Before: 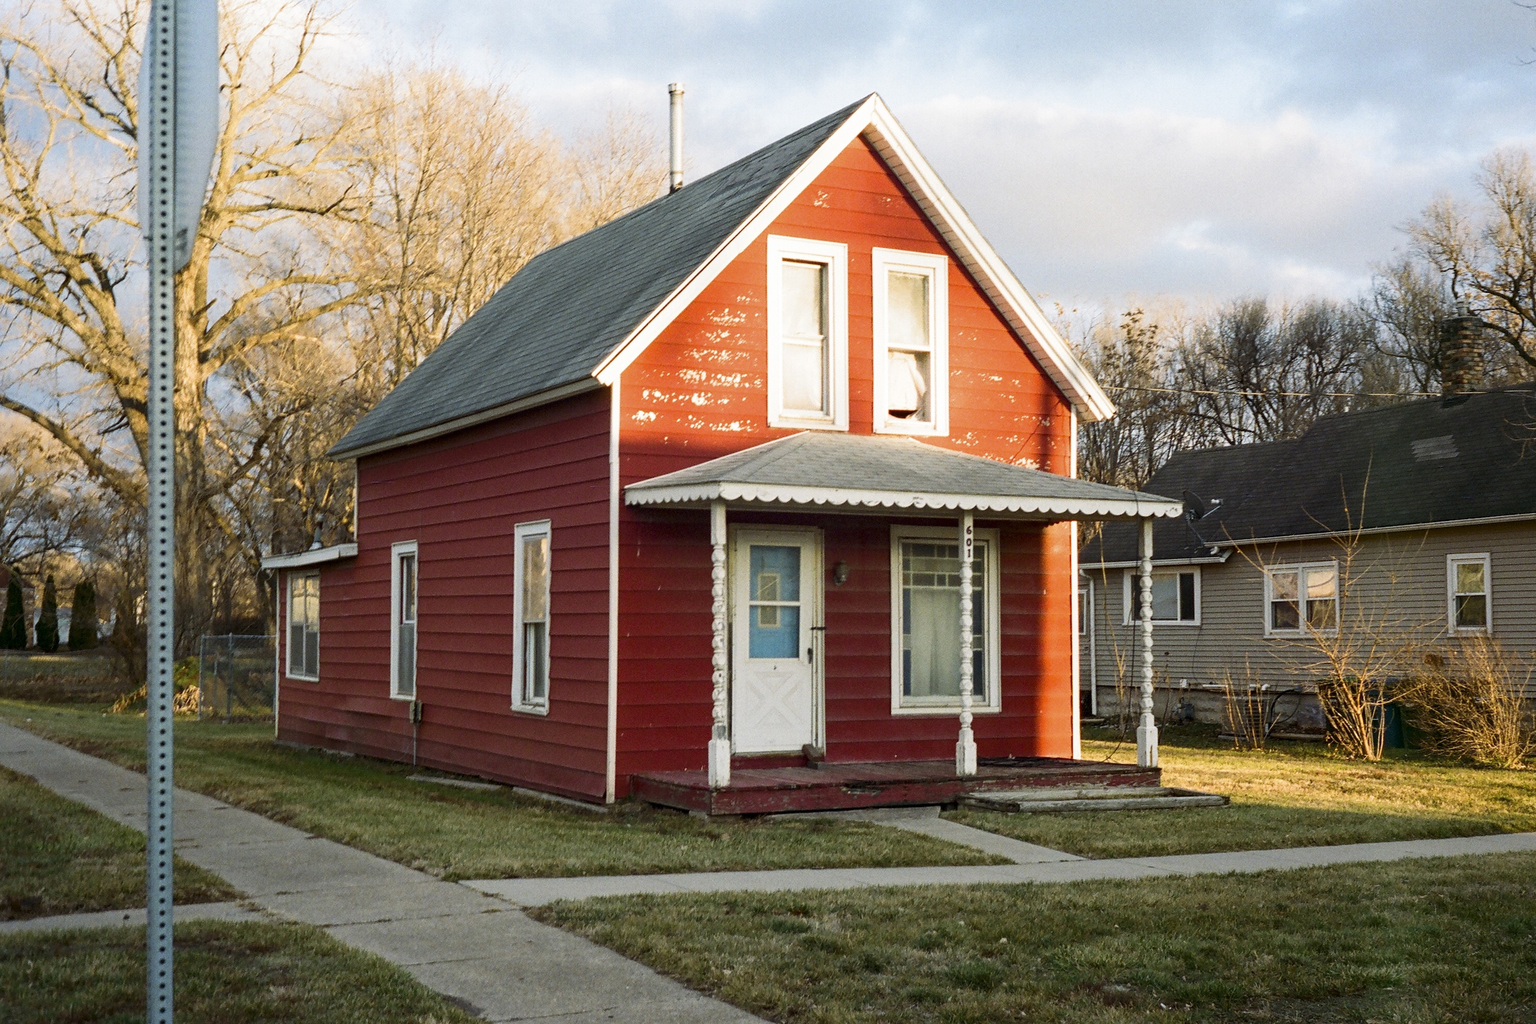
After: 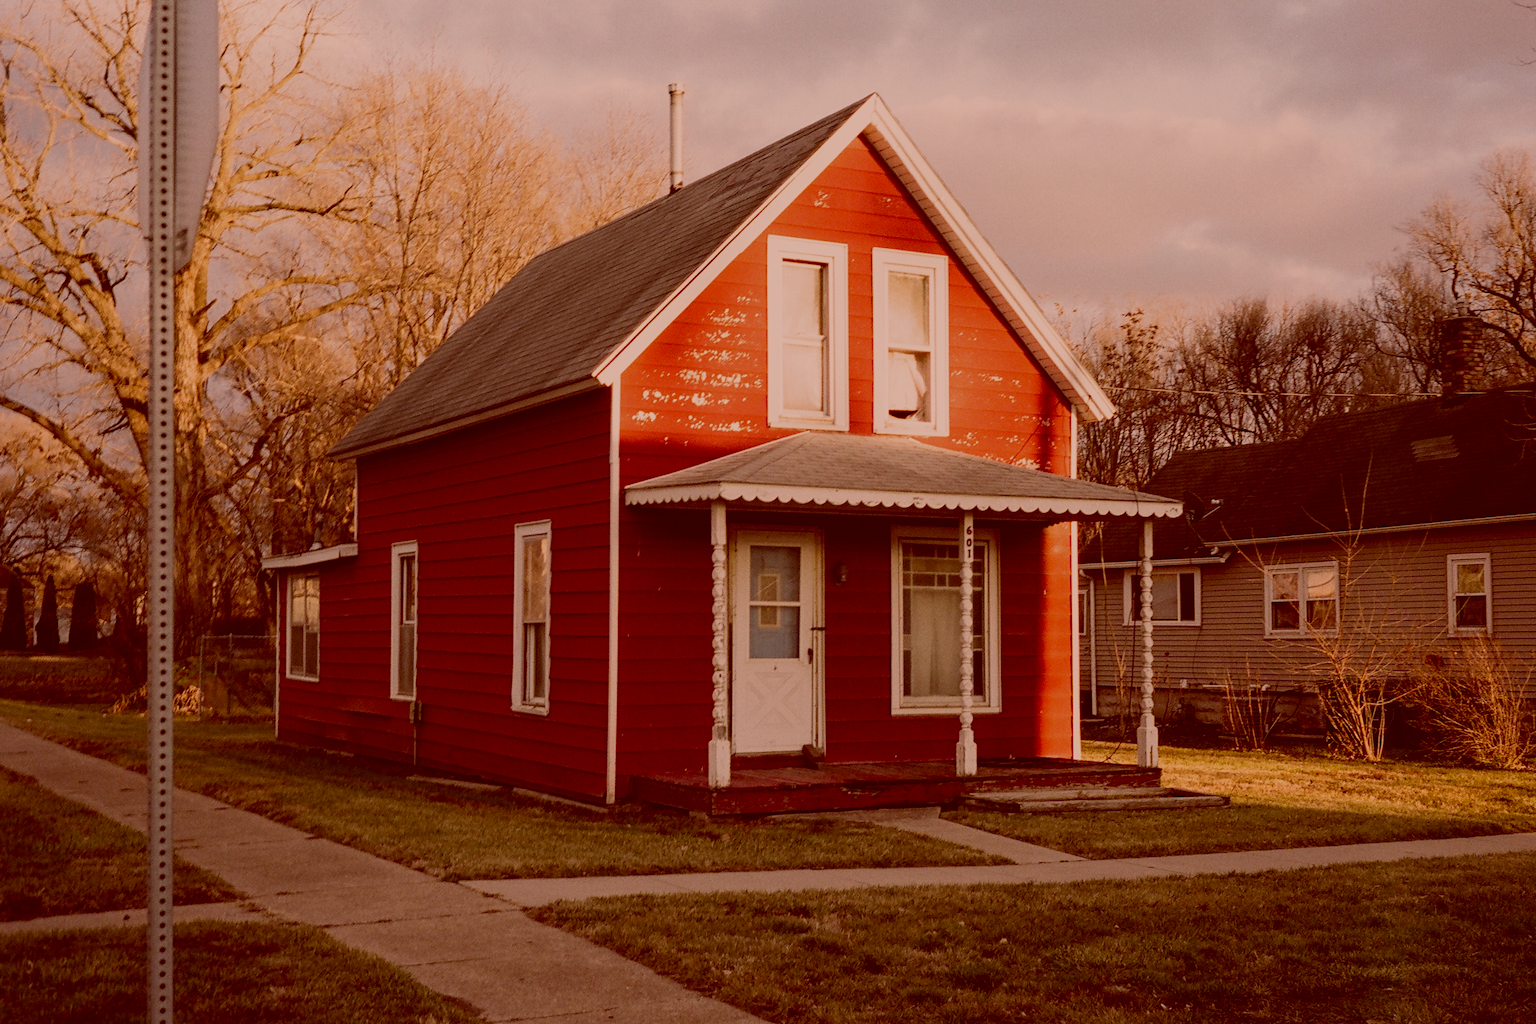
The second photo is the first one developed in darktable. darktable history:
exposure: exposure -1 EV, compensate highlight preservation false
color correction: highlights a* 9.03, highlights b* 8.71, shadows a* 40, shadows b* 40, saturation 0.8
